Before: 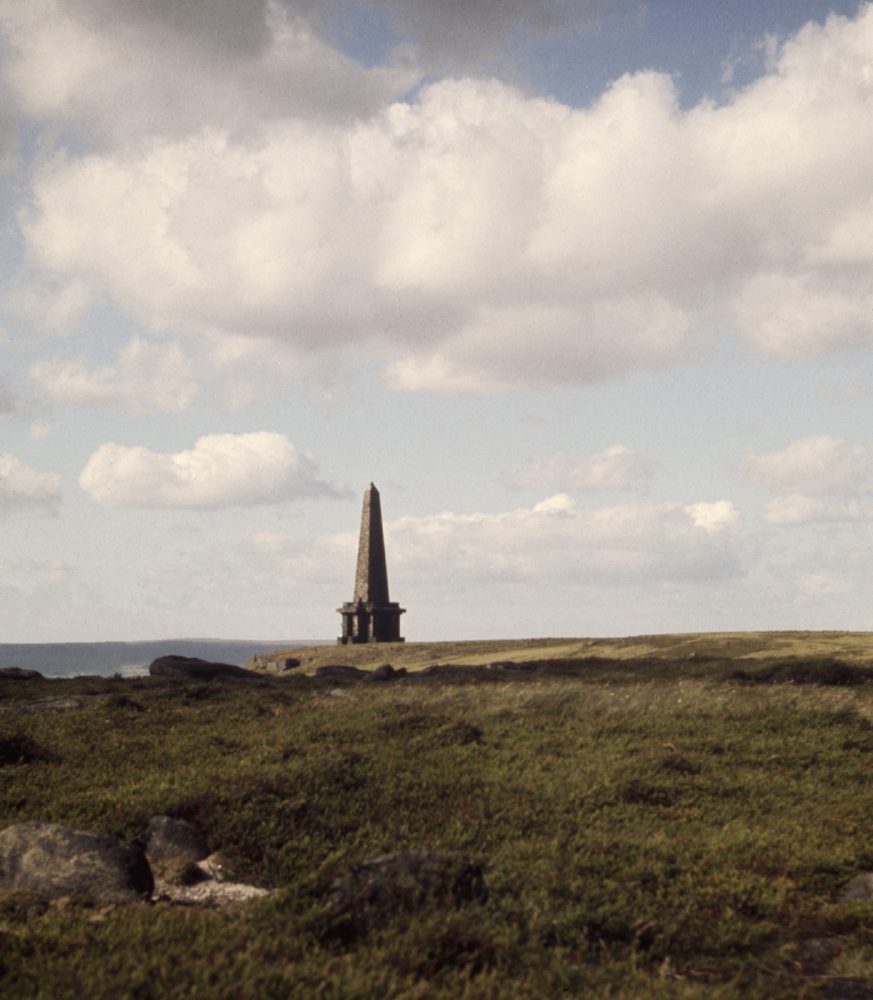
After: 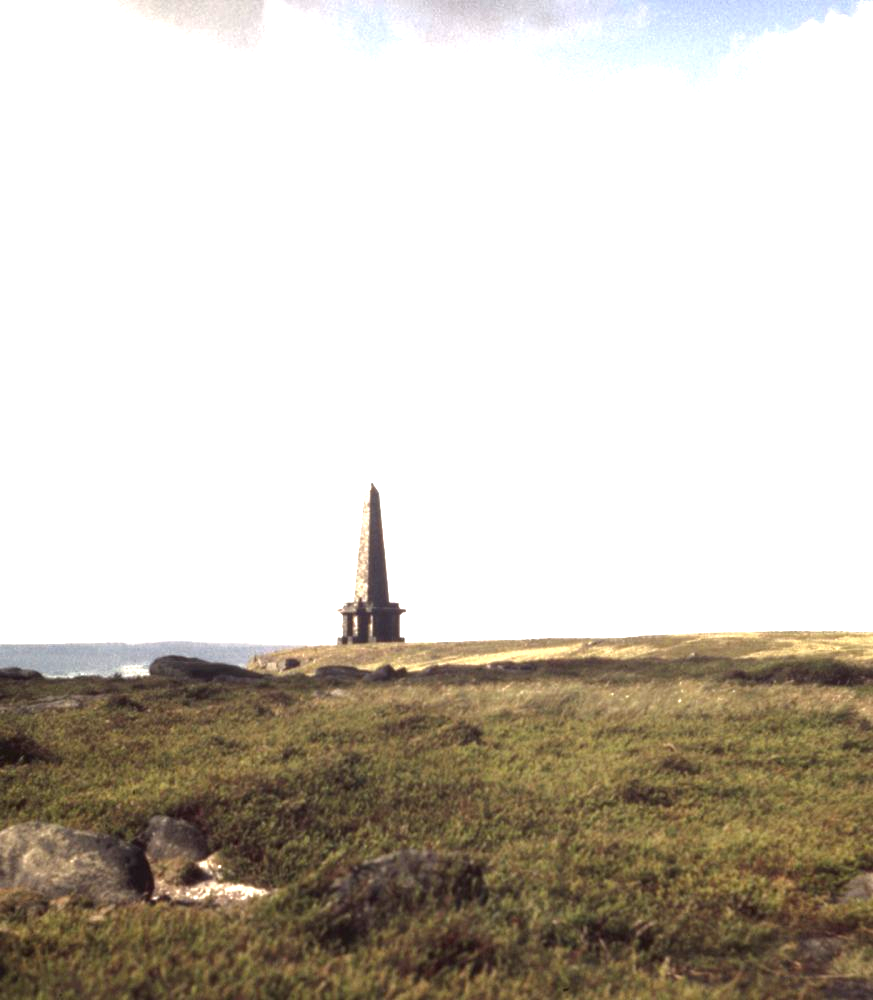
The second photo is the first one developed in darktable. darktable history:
tone curve: curves: ch0 [(0, 0) (0.568, 0.517) (0.8, 0.717) (1, 1)]
exposure: black level correction 0, exposure 1.9 EV, compensate highlight preservation false
